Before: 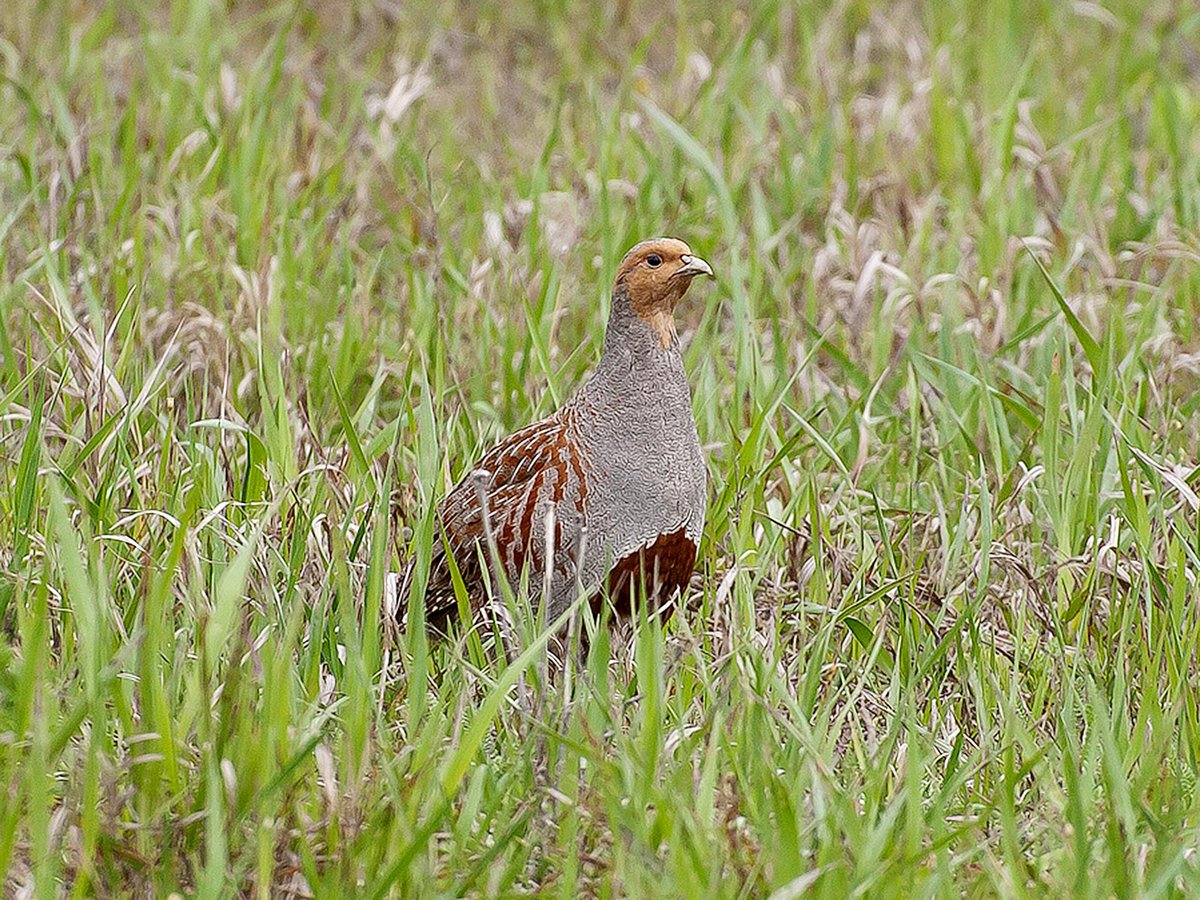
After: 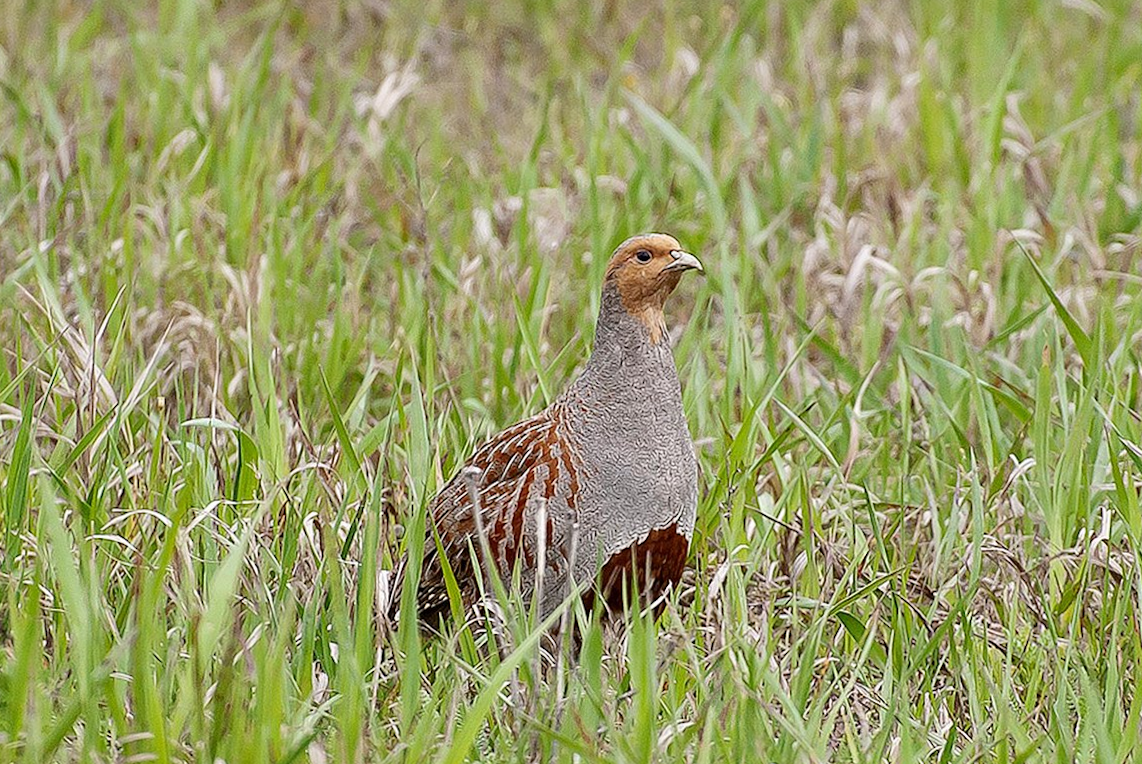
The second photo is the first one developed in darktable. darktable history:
crop and rotate: angle 0.443°, left 0.29%, right 3.489%, bottom 14.206%
